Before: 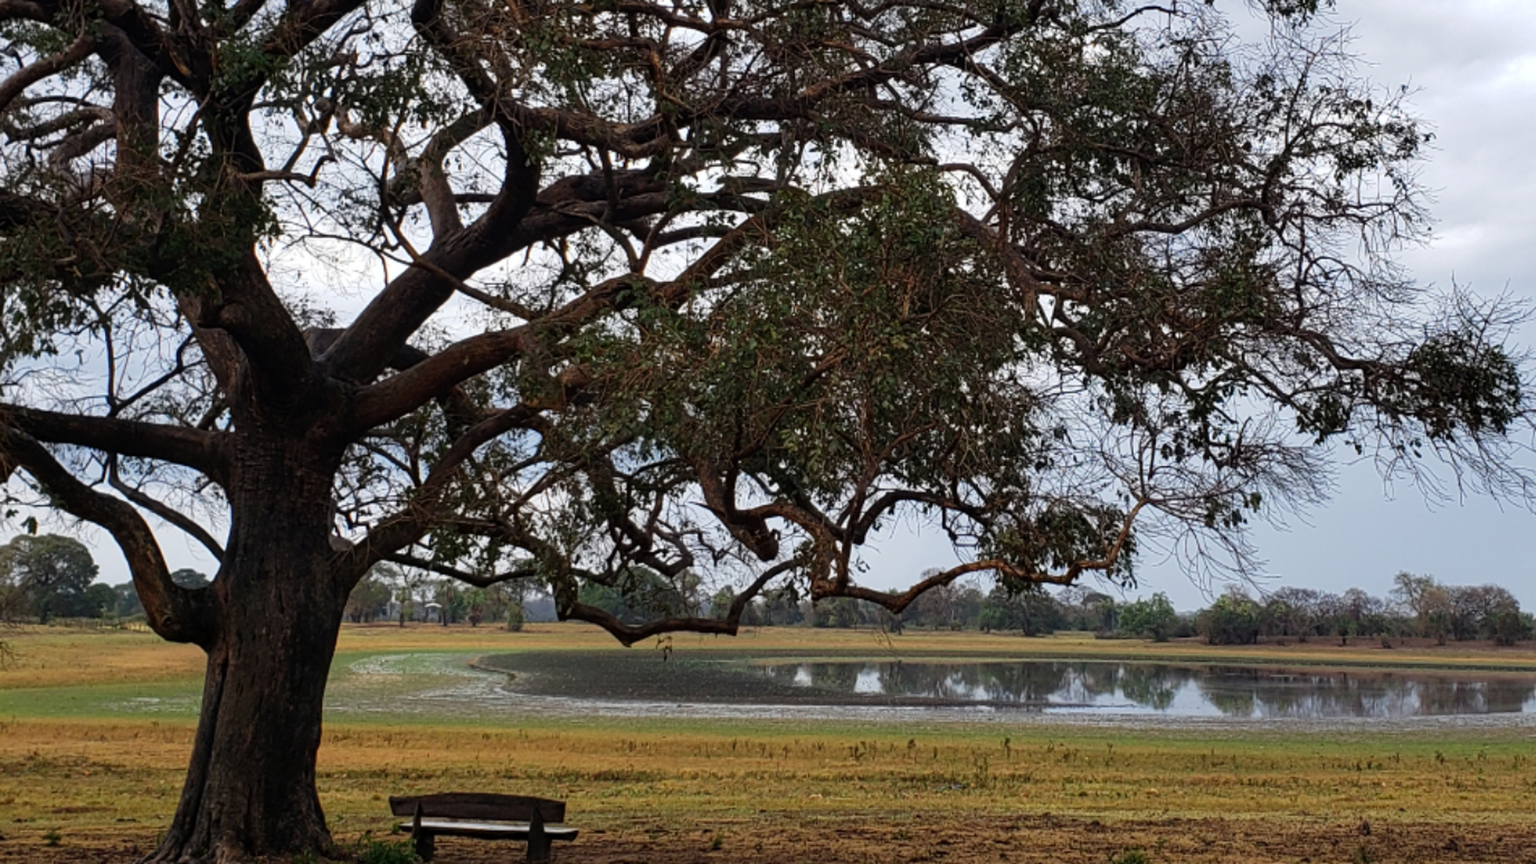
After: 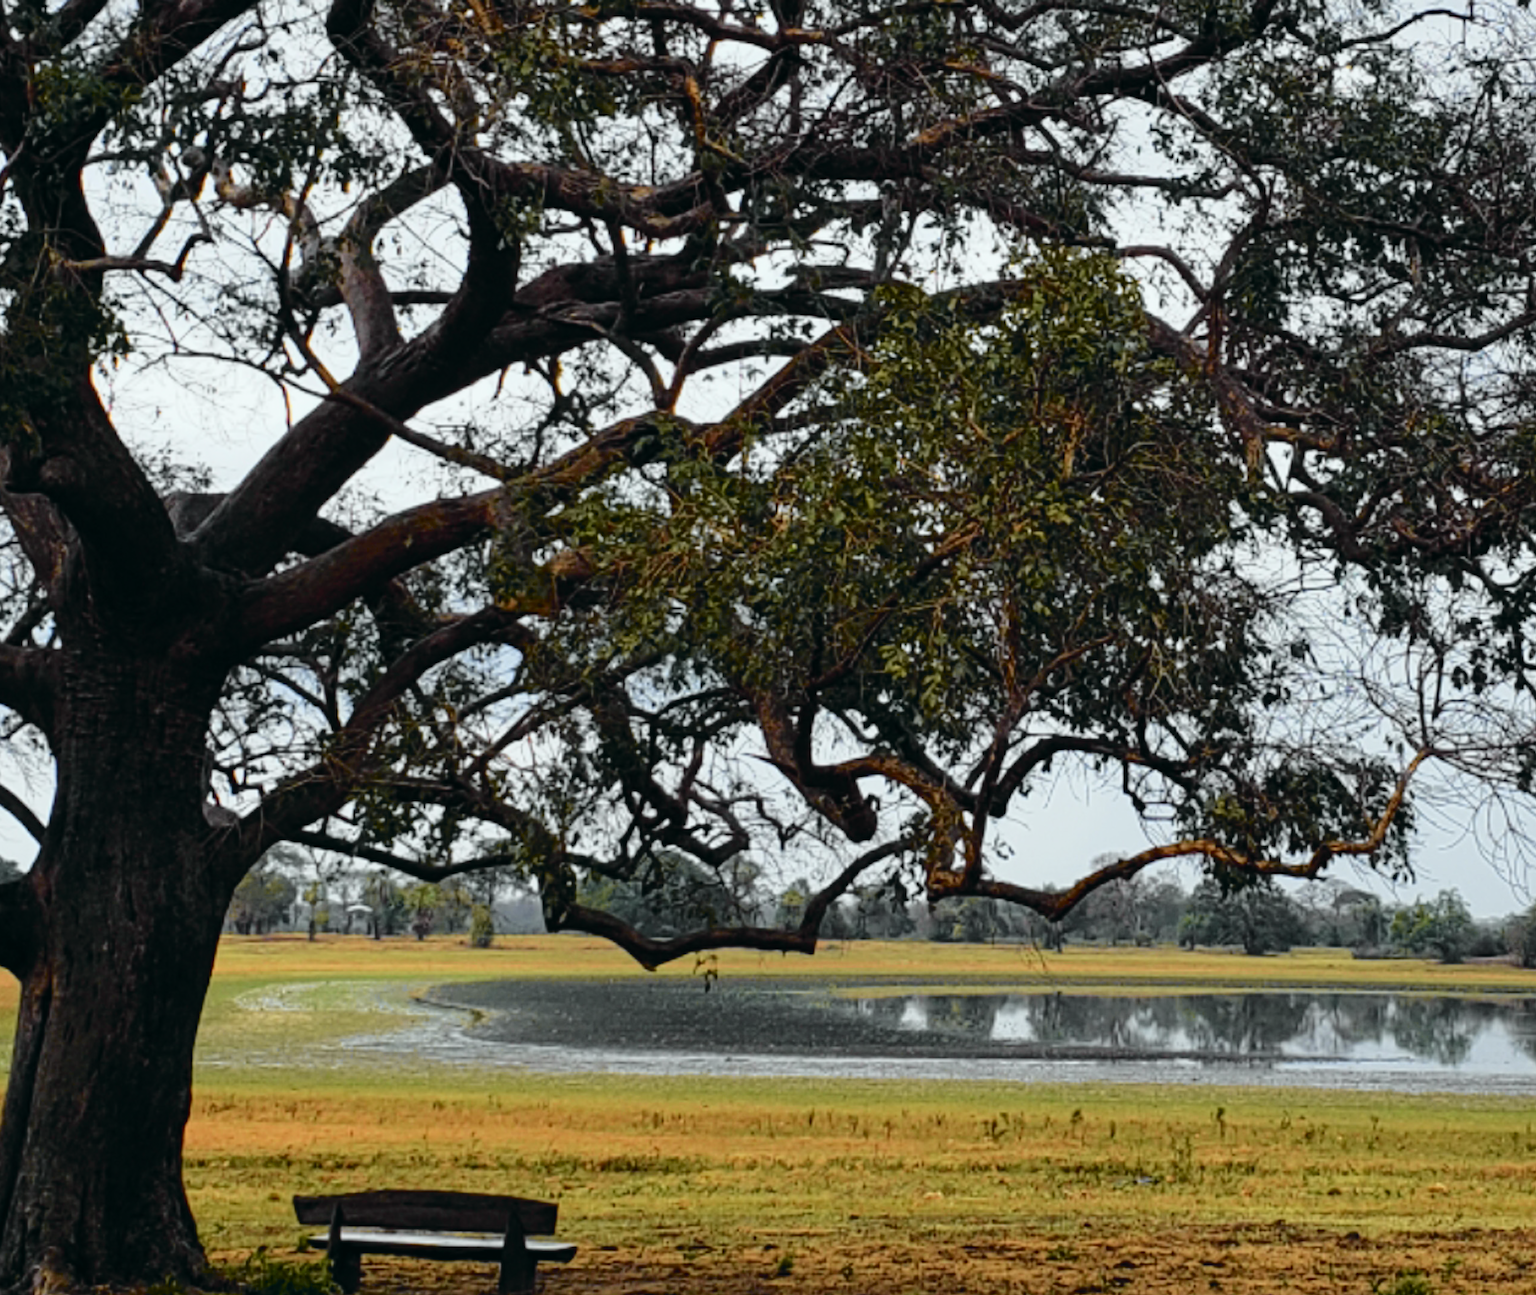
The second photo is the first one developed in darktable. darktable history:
white balance: emerald 1
crop and rotate: left 12.648%, right 20.685%
tone curve: curves: ch0 [(0, 0.015) (0.084, 0.074) (0.162, 0.165) (0.304, 0.382) (0.466, 0.576) (0.654, 0.741) (0.848, 0.906) (0.984, 0.963)]; ch1 [(0, 0) (0.34, 0.235) (0.46, 0.46) (0.515, 0.502) (0.553, 0.567) (0.764, 0.815) (1, 1)]; ch2 [(0, 0) (0.44, 0.458) (0.479, 0.492) (0.524, 0.507) (0.547, 0.579) (0.673, 0.712) (1, 1)], color space Lab, independent channels, preserve colors none
